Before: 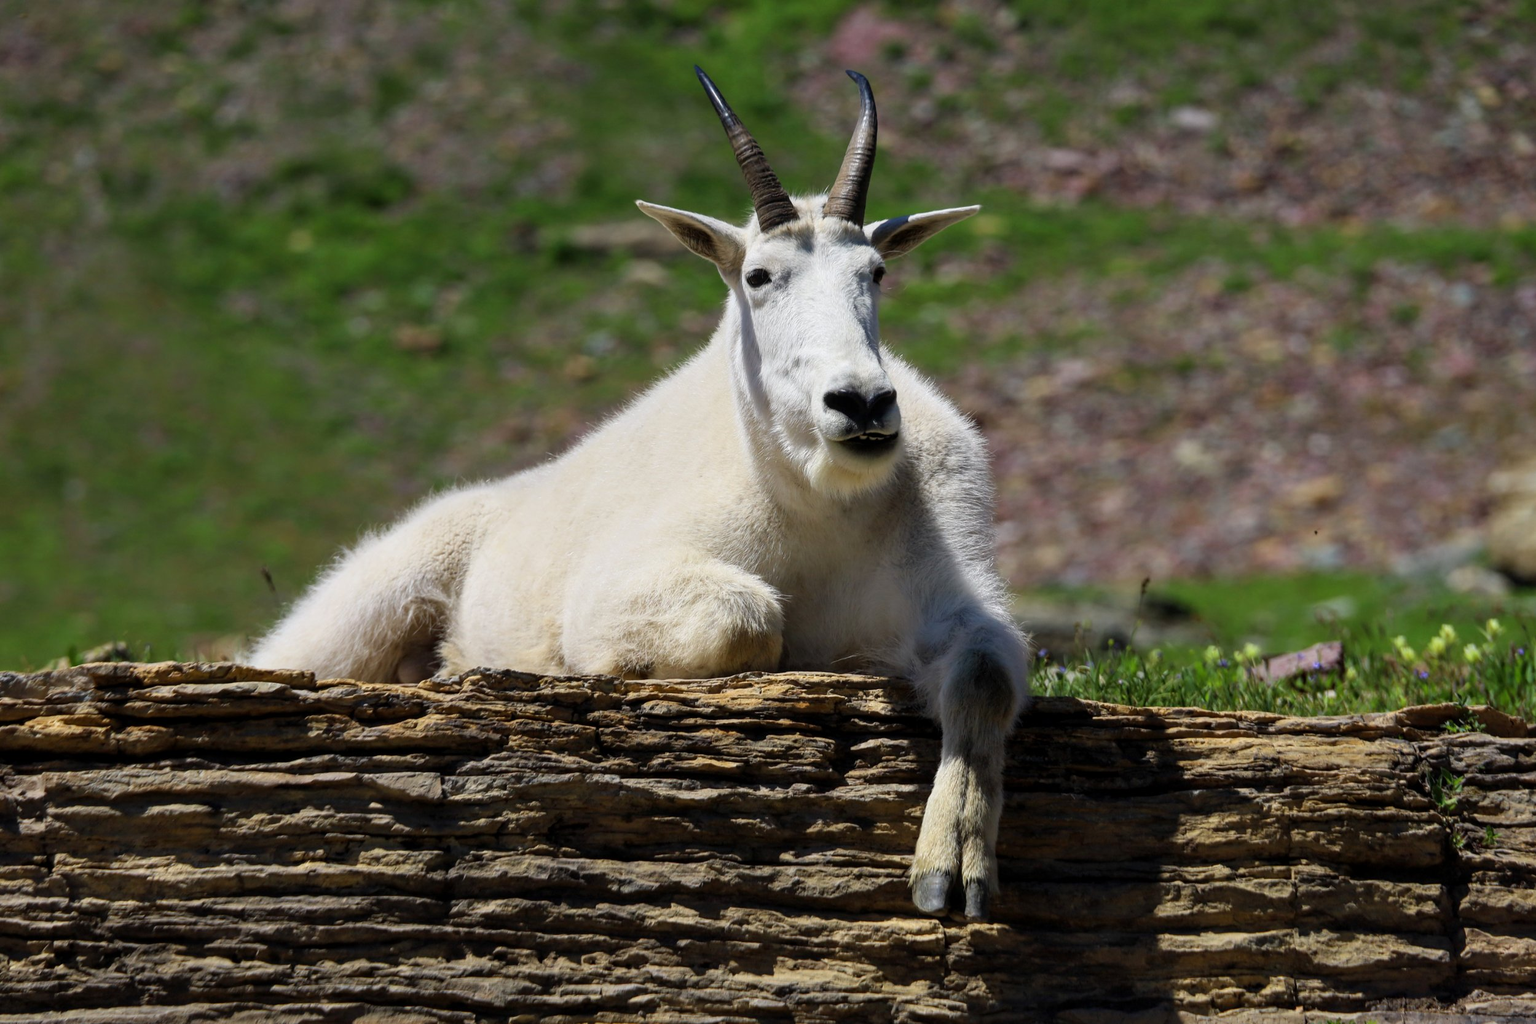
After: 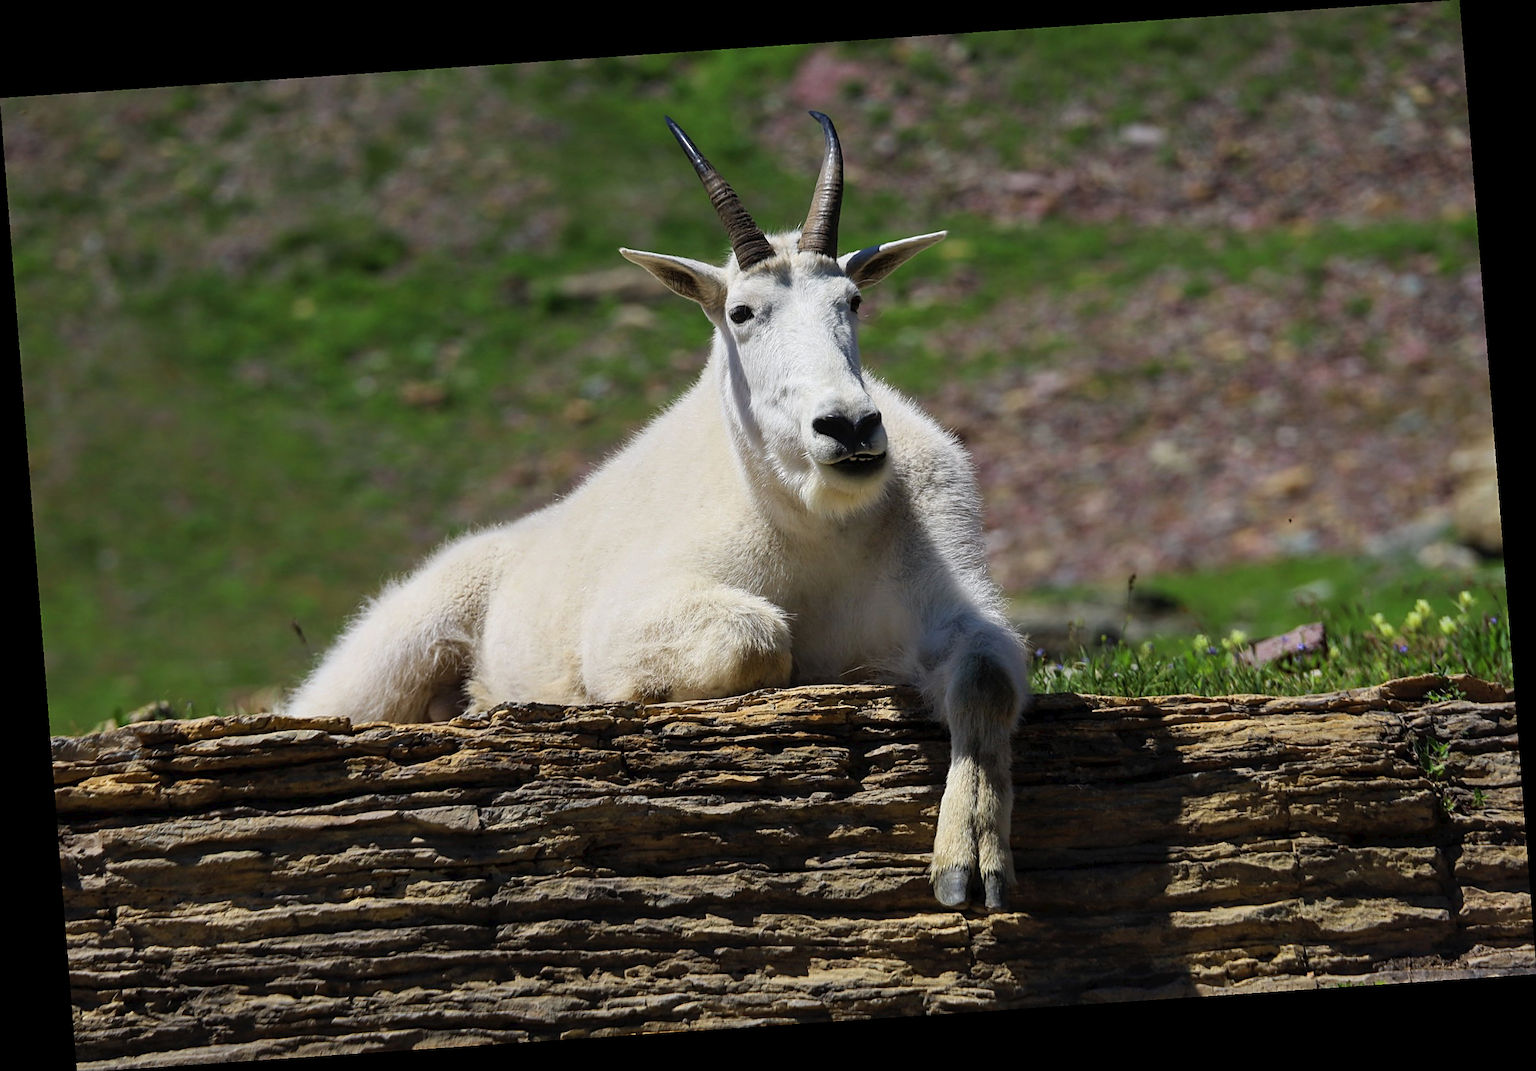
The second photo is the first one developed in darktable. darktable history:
sharpen: amount 0.478
tone curve: curves: ch0 [(0, 0) (0.003, 0.022) (0.011, 0.027) (0.025, 0.038) (0.044, 0.056) (0.069, 0.081) (0.1, 0.11) (0.136, 0.145) (0.177, 0.185) (0.224, 0.229) (0.277, 0.278) (0.335, 0.335) (0.399, 0.399) (0.468, 0.468) (0.543, 0.543) (0.623, 0.623) (0.709, 0.705) (0.801, 0.793) (0.898, 0.887) (1, 1)], preserve colors none
rotate and perspective: rotation -4.2°, shear 0.006, automatic cropping off
